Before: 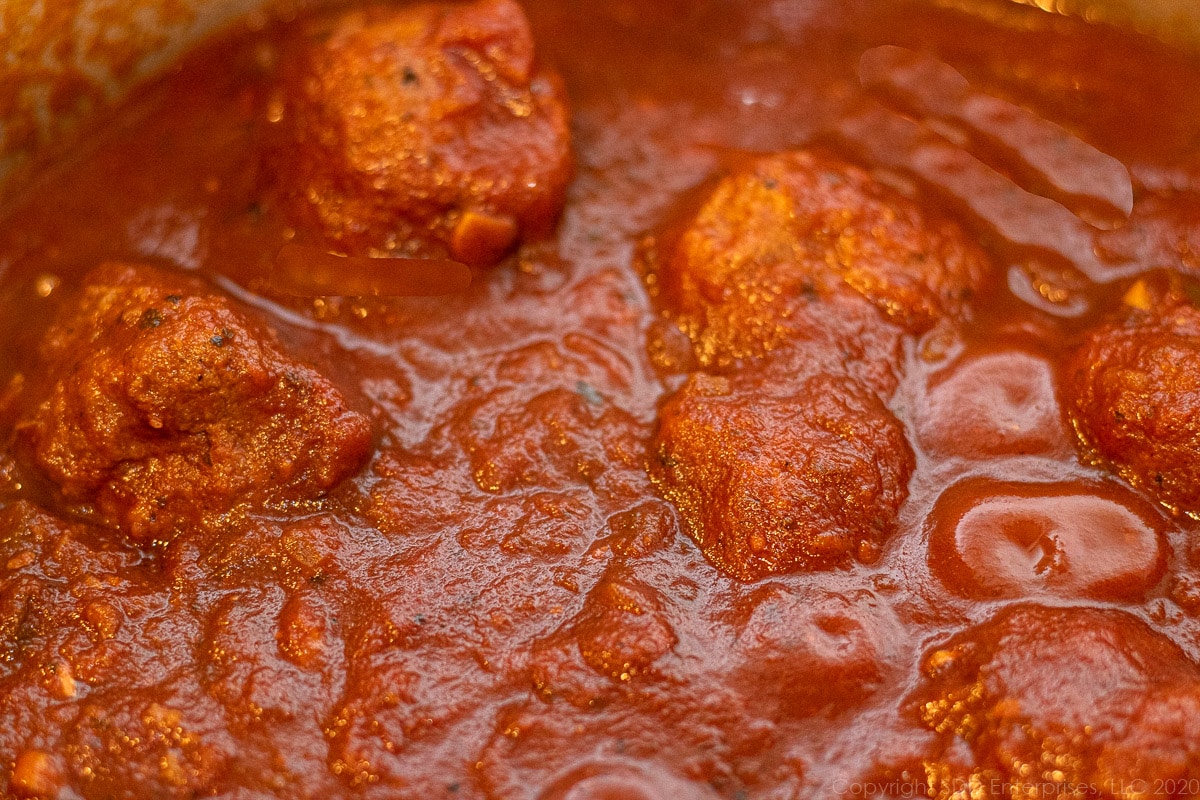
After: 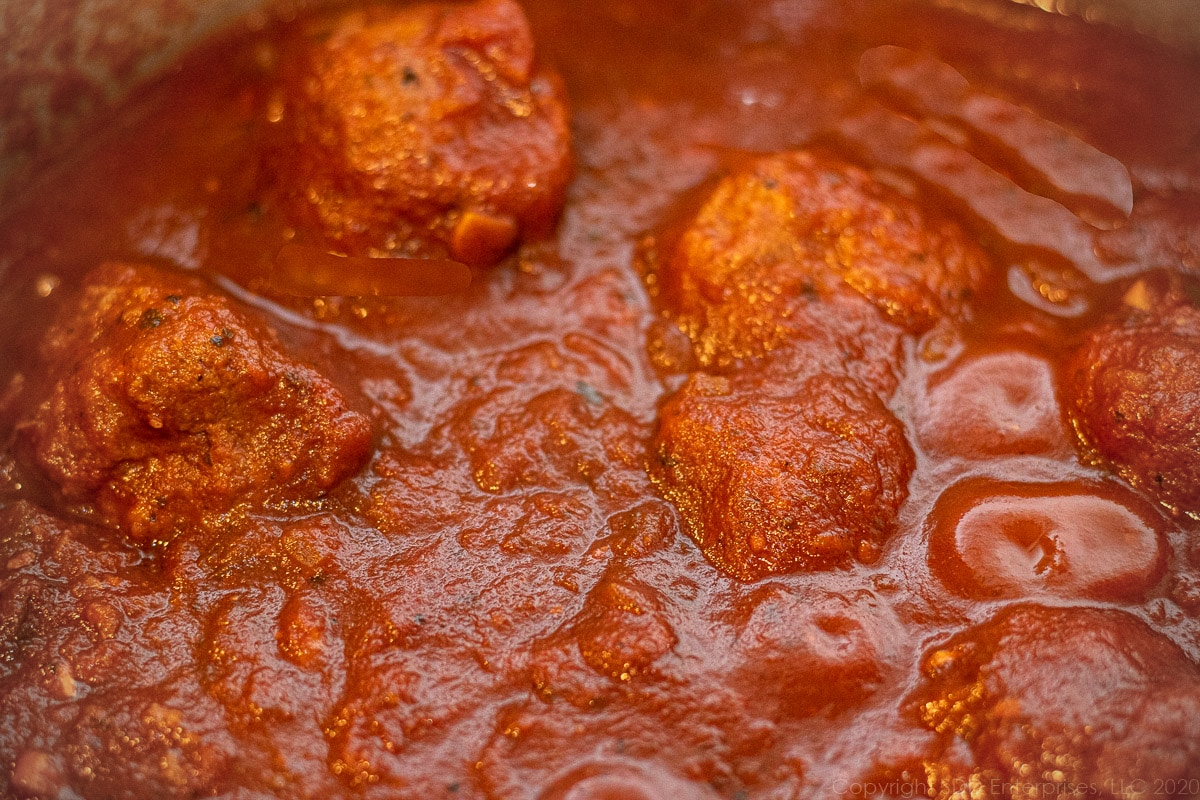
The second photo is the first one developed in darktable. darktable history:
vignetting: on, module defaults
tone equalizer: edges refinement/feathering 500, mask exposure compensation -1.57 EV, preserve details no
